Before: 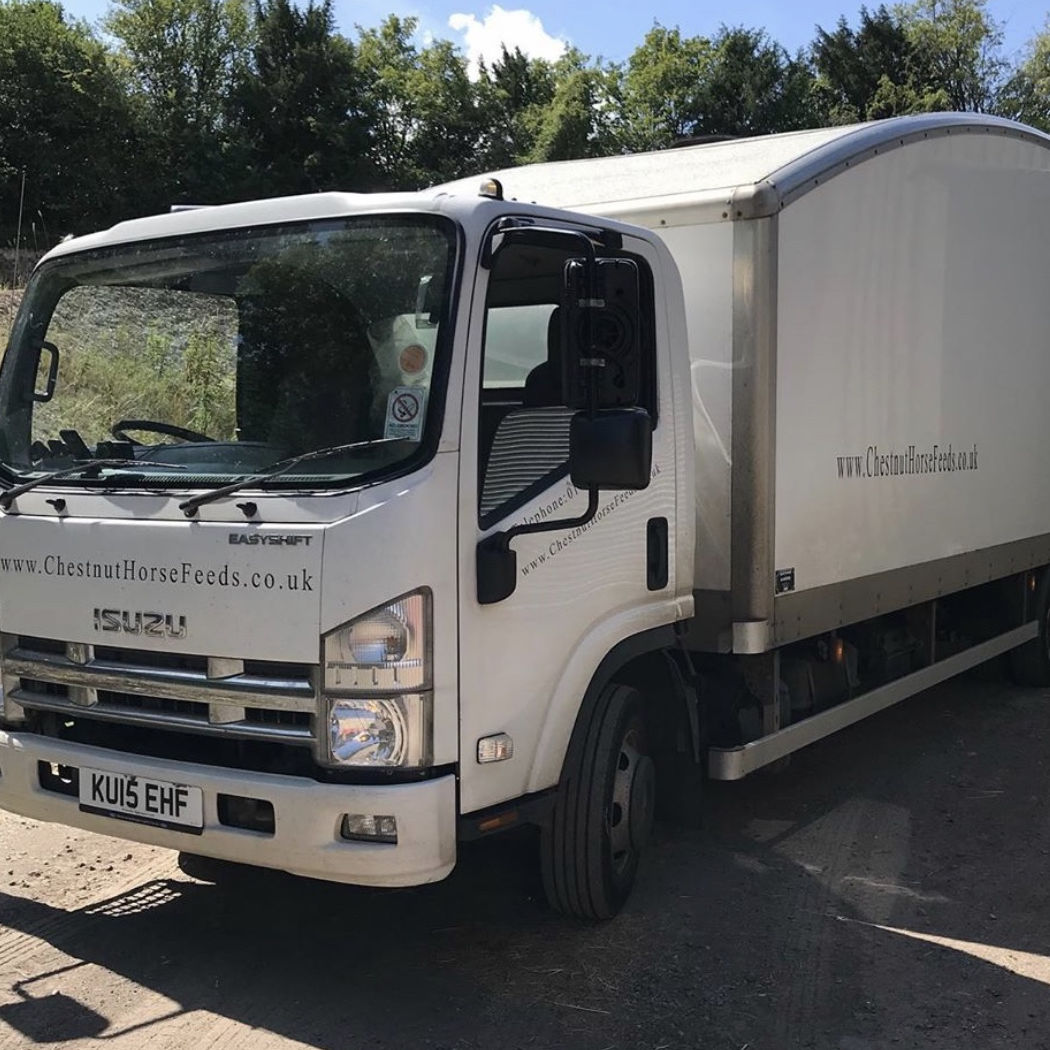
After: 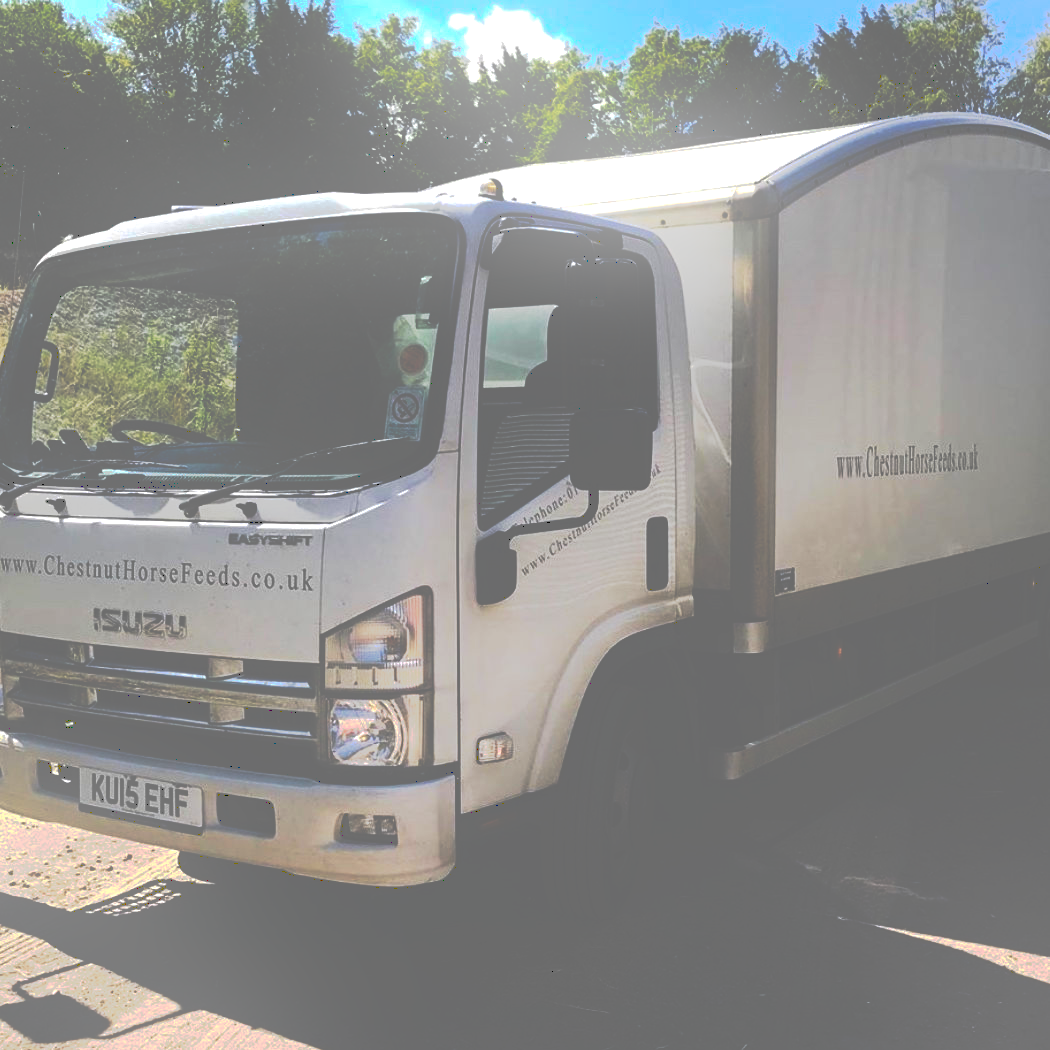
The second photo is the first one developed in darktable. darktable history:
bloom: size 16%, threshold 98%, strength 20%
color balance rgb: linear chroma grading › global chroma 9%, perceptual saturation grading › global saturation 36%, perceptual saturation grading › shadows 35%, perceptual brilliance grading › global brilliance 15%, perceptual brilliance grading › shadows -35%, global vibrance 15%
tone curve: curves: ch0 [(0, 0) (0.003, 0.449) (0.011, 0.449) (0.025, 0.449) (0.044, 0.45) (0.069, 0.453) (0.1, 0.453) (0.136, 0.455) (0.177, 0.458) (0.224, 0.462) (0.277, 0.47) (0.335, 0.491) (0.399, 0.522) (0.468, 0.561) (0.543, 0.619) (0.623, 0.69) (0.709, 0.756) (0.801, 0.802) (0.898, 0.825) (1, 1)], preserve colors none
